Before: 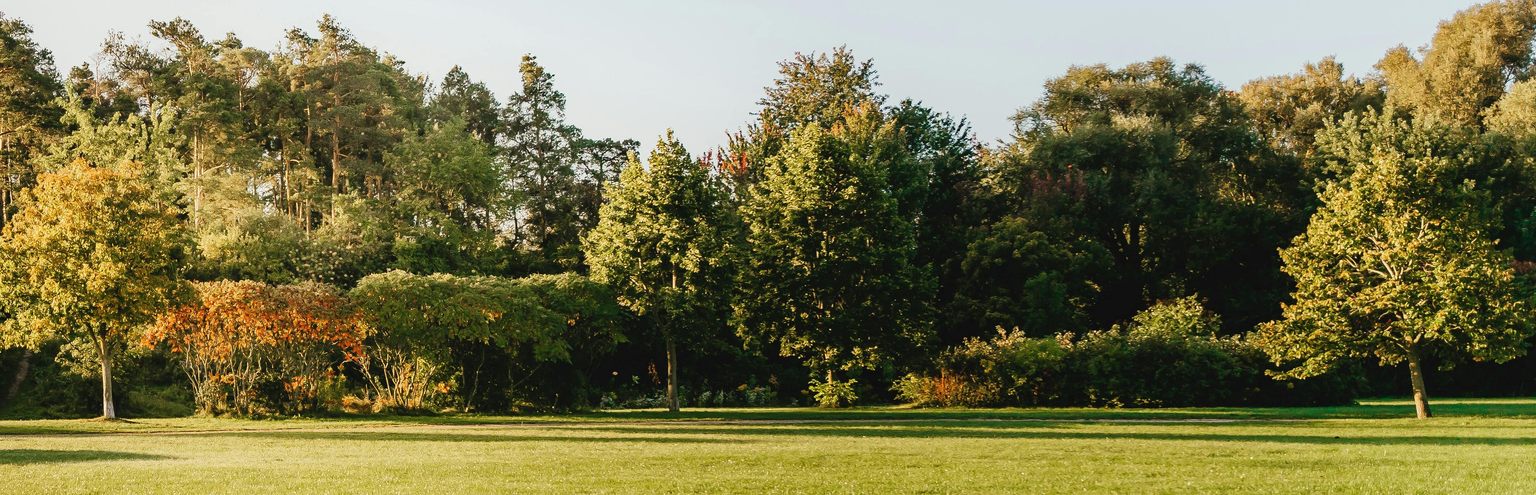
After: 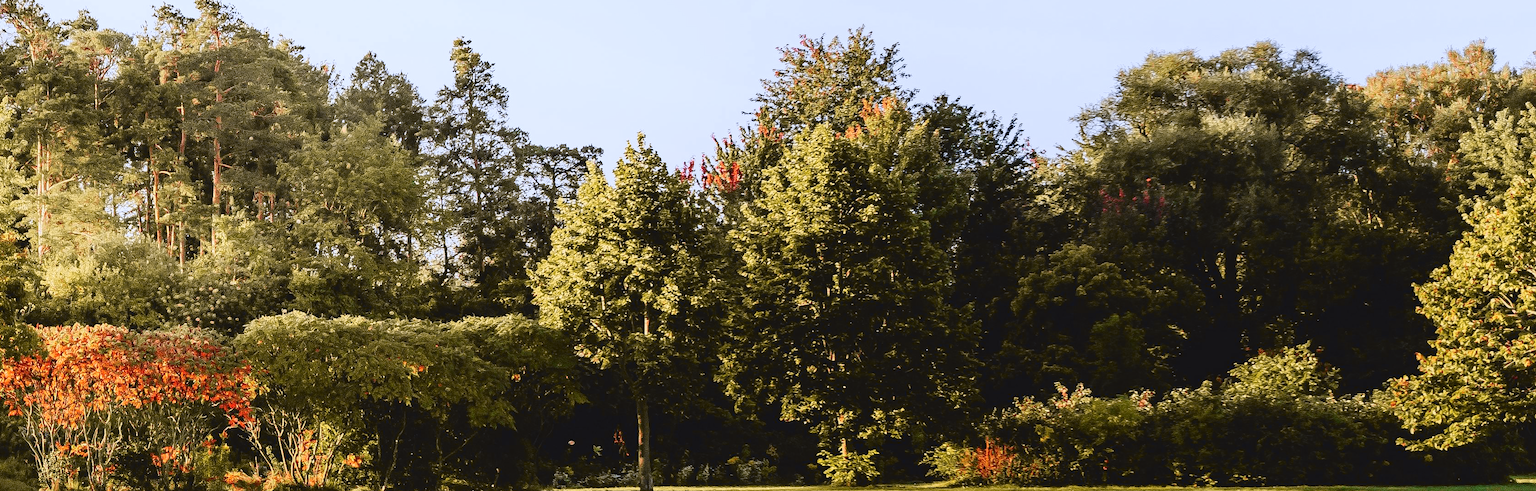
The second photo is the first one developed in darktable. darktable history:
white balance: red 0.967, blue 1.119, emerald 0.756
tone curve: curves: ch0 [(0, 0.036) (0.119, 0.115) (0.466, 0.498) (0.715, 0.767) (0.817, 0.865) (1, 0.998)]; ch1 [(0, 0) (0.377, 0.424) (0.442, 0.491) (0.487, 0.502) (0.514, 0.512) (0.536, 0.577) (0.66, 0.724) (1, 1)]; ch2 [(0, 0) (0.38, 0.405) (0.463, 0.443) (0.492, 0.486) (0.526, 0.541) (0.578, 0.598) (1, 1)], color space Lab, independent channels, preserve colors none
crop and rotate: left 10.77%, top 5.1%, right 10.41%, bottom 16.76%
